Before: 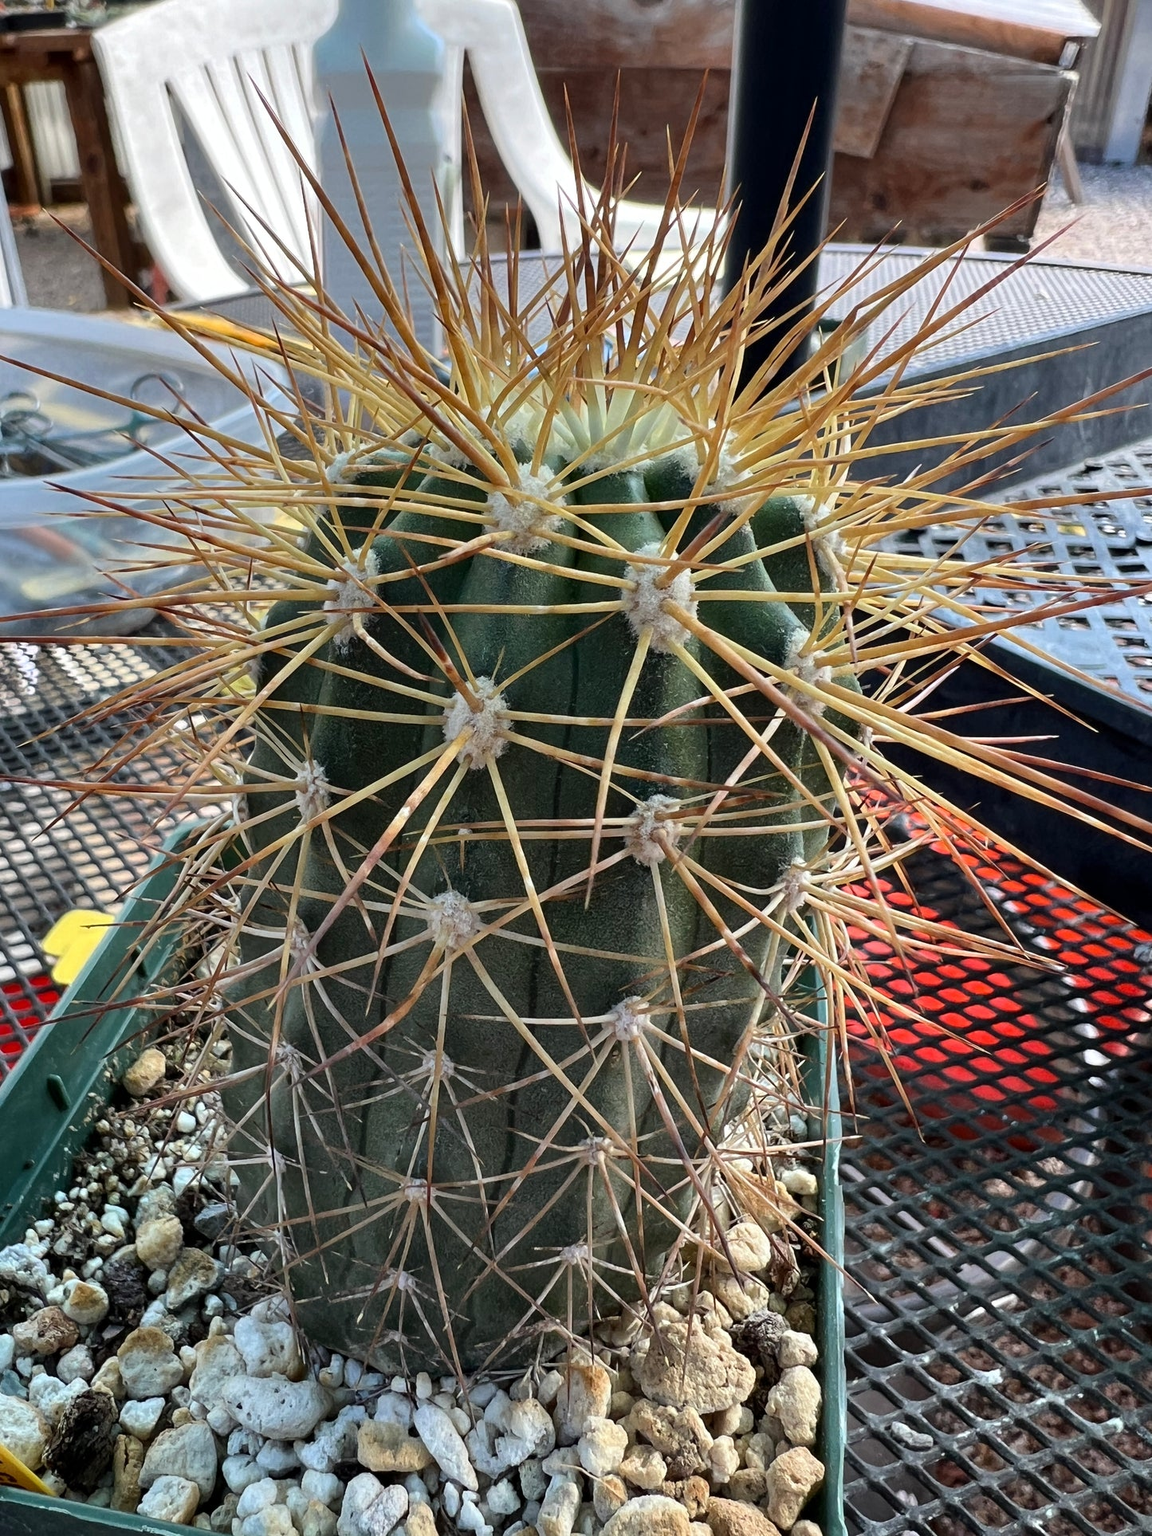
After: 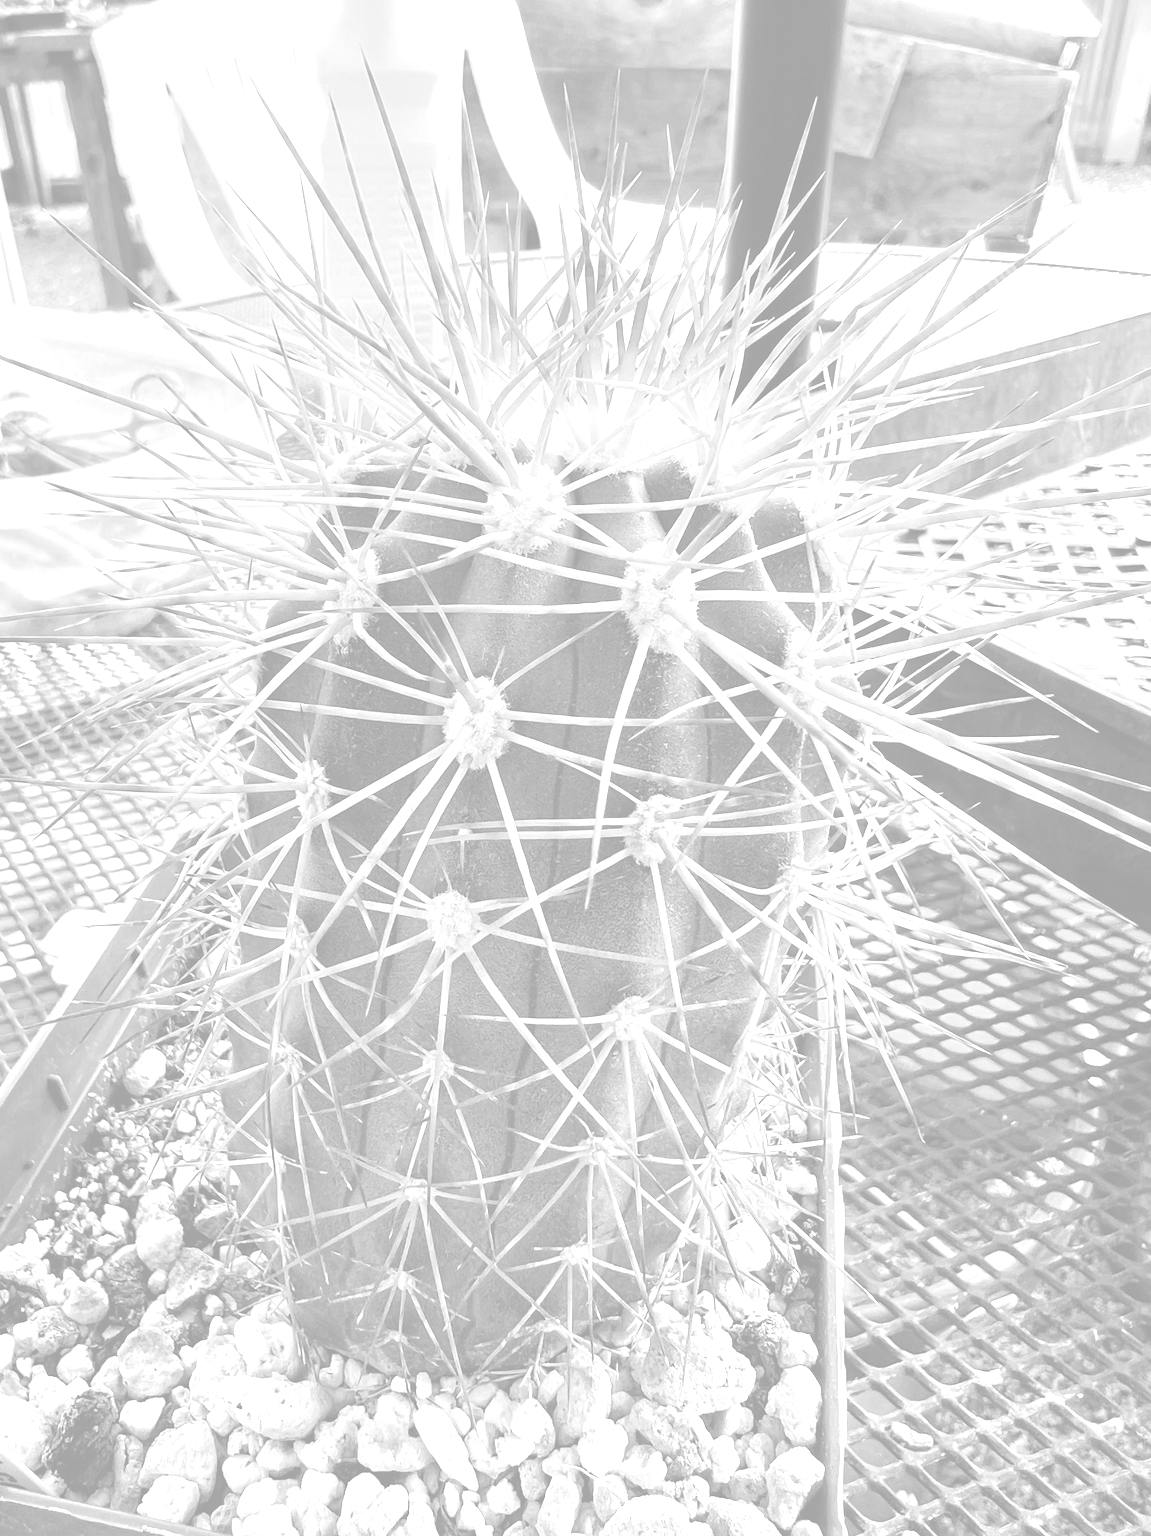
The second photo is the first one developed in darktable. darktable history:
colorize: hue 36°, saturation 71%, lightness 80.79%
monochrome: a 0, b 0, size 0.5, highlights 0.57
white balance: red 0.976, blue 1.04
